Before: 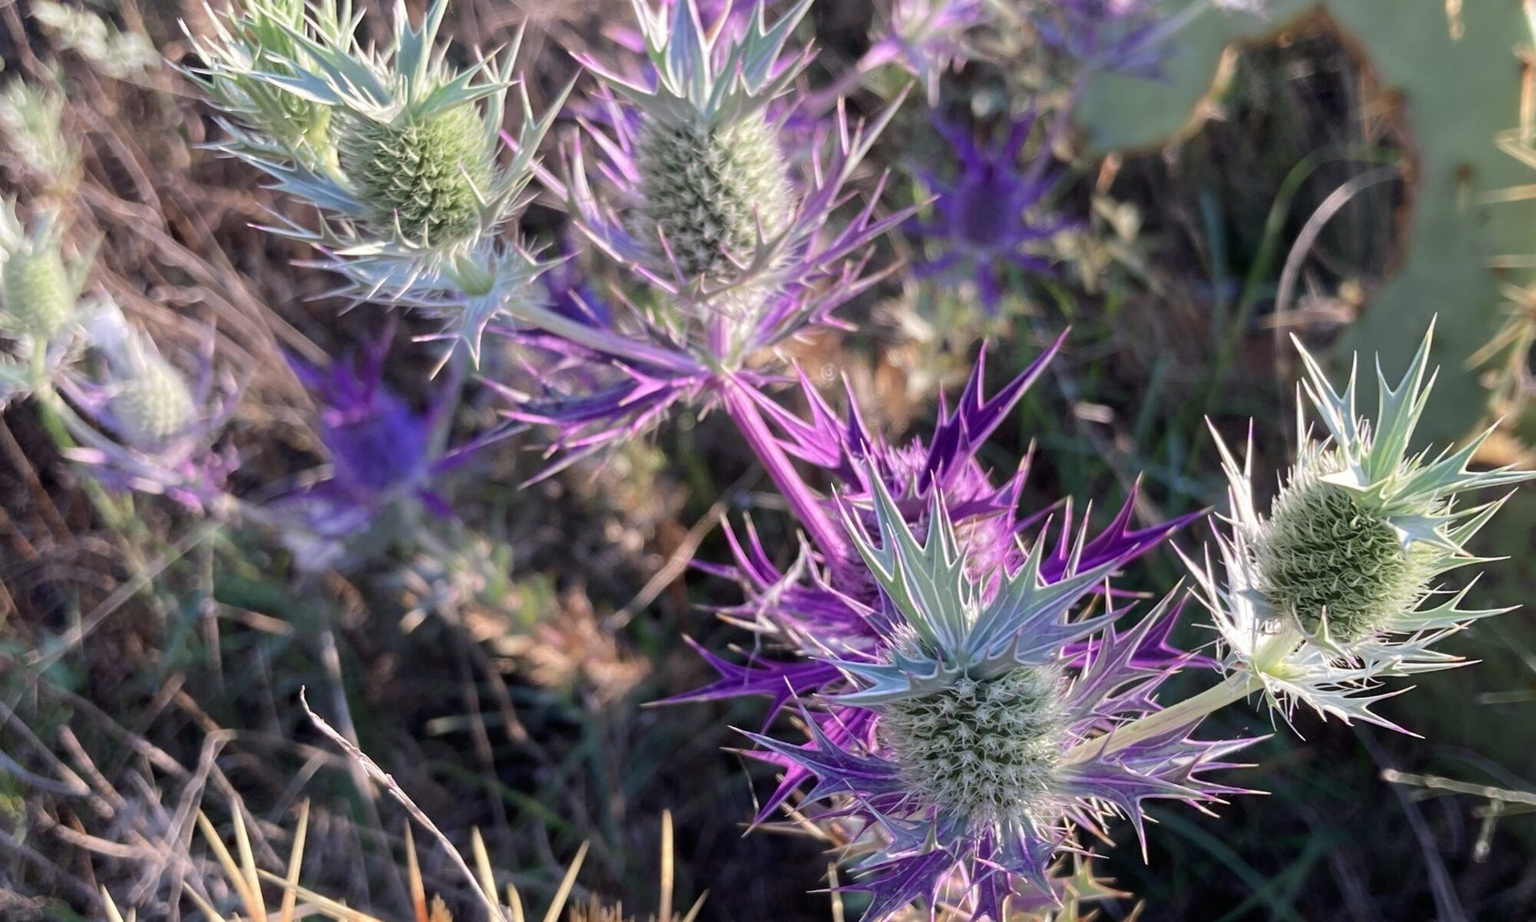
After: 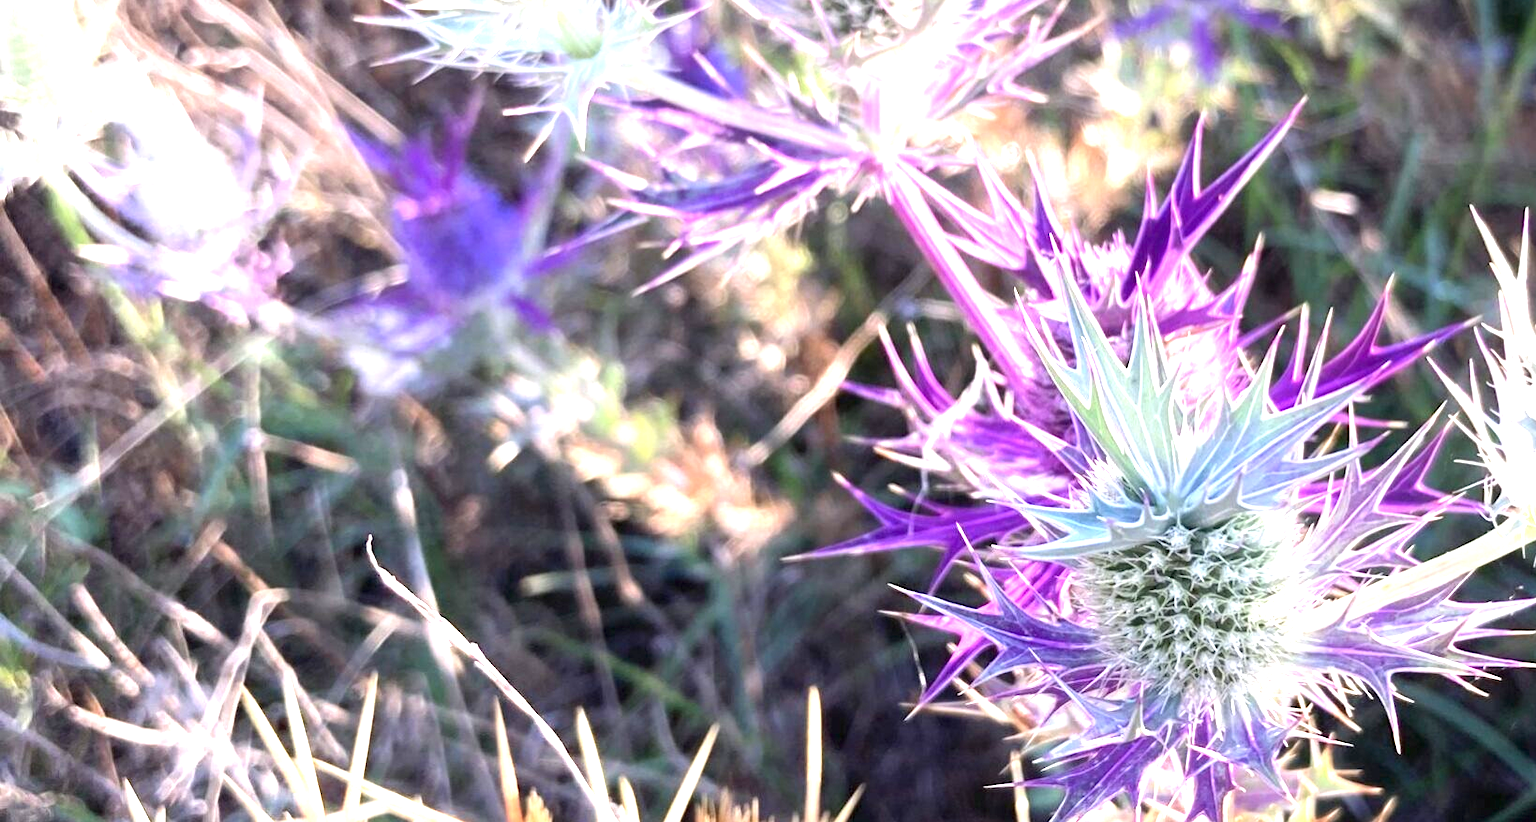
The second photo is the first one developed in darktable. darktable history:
exposure: black level correction 0, exposure 1.742 EV, compensate exposure bias true, compensate highlight preservation false
crop: top 26.84%, right 18.014%
